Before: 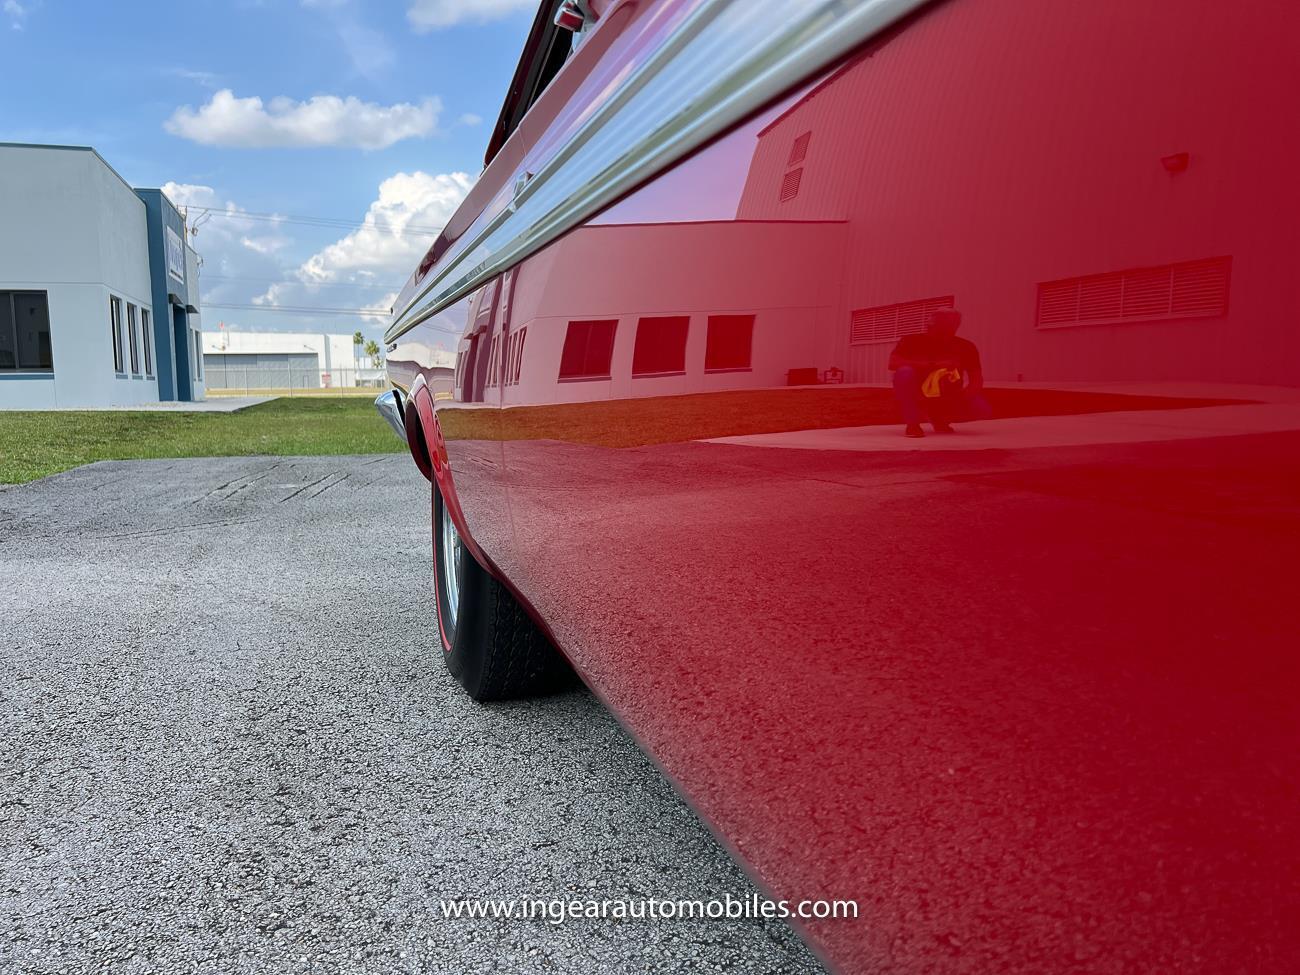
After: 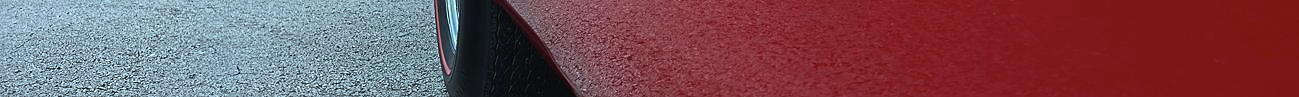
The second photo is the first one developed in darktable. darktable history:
crop and rotate: top 59.084%, bottom 30.916%
sharpen: radius 1.864, amount 0.398, threshold 1.271
white balance: red 1, blue 1
color correction: highlights a* -10.04, highlights b* -10.37
contrast brightness saturation: contrast -0.08, brightness -0.04, saturation -0.11
